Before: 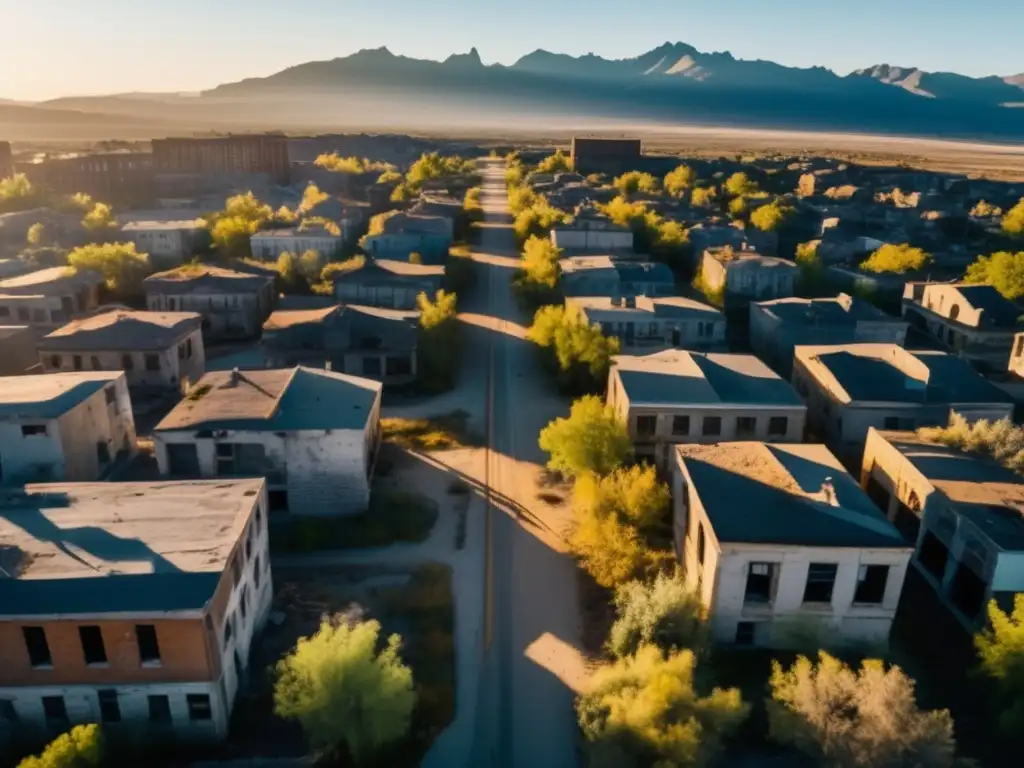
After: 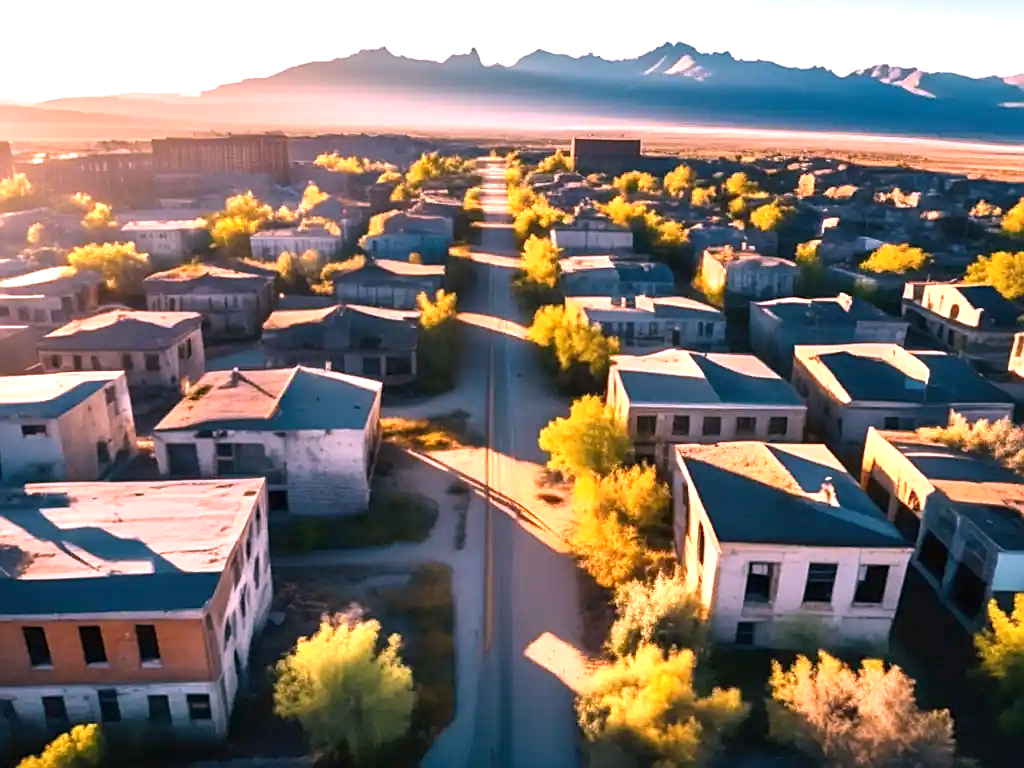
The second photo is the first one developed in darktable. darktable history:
sharpen: on, module defaults
white balance: red 1.188, blue 1.11
exposure: black level correction 0, exposure 0.9 EV, compensate highlight preservation false
